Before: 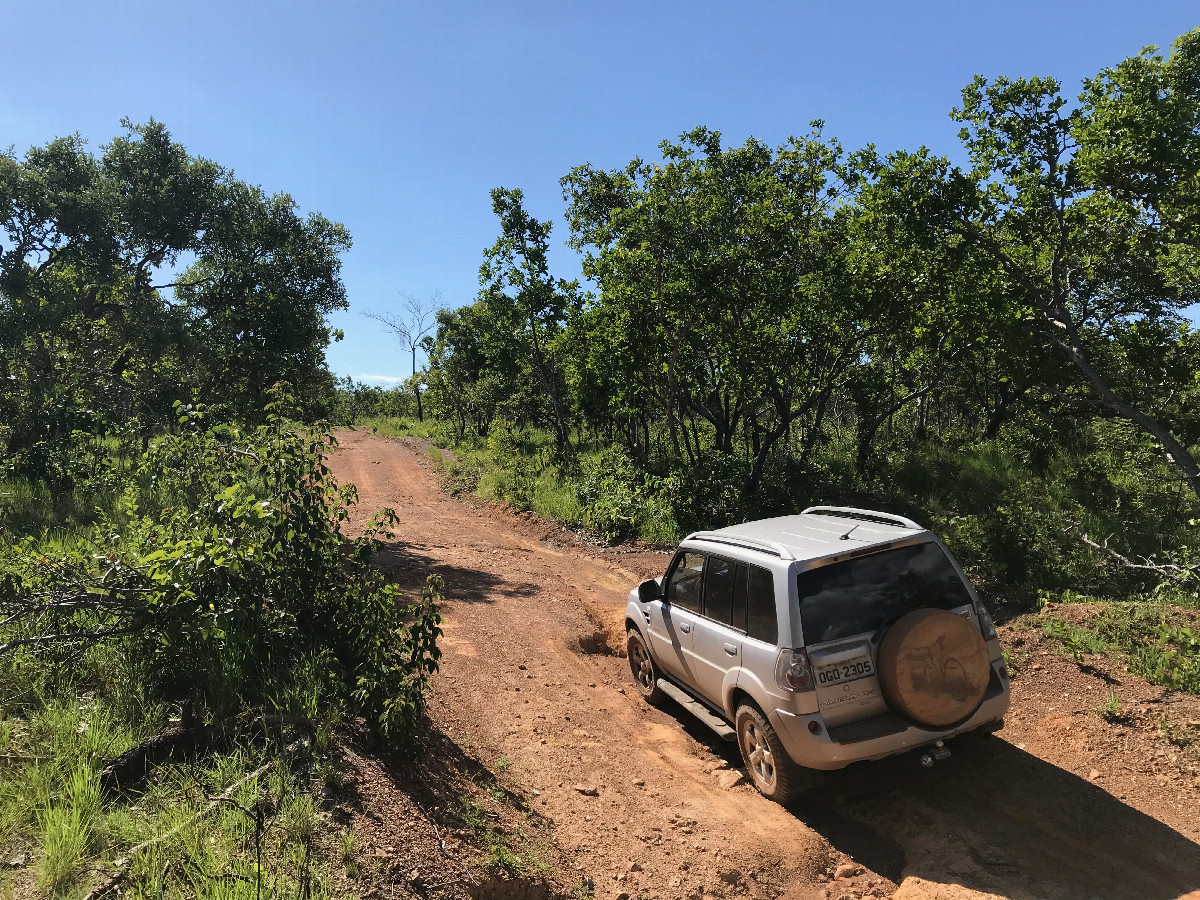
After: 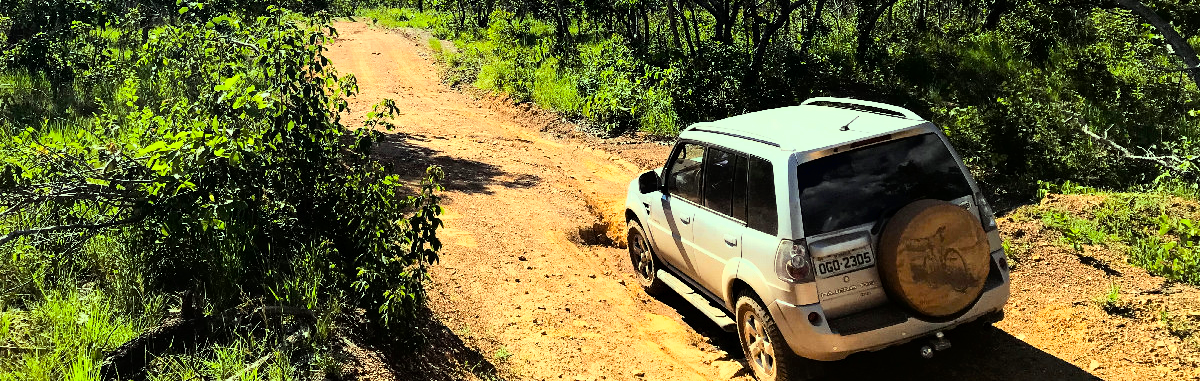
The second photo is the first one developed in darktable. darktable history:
color balance rgb: highlights gain › luminance 15.08%, highlights gain › chroma 6.888%, highlights gain › hue 124.07°, global offset › luminance -0.502%, perceptual saturation grading › global saturation 16.403%, global vibrance 0.879%, saturation formula JzAzBz (2021)
base curve: curves: ch0 [(0, 0) (0.007, 0.004) (0.027, 0.03) (0.046, 0.07) (0.207, 0.54) (0.442, 0.872) (0.673, 0.972) (1, 1)]
crop: top 45.49%, bottom 12.124%
